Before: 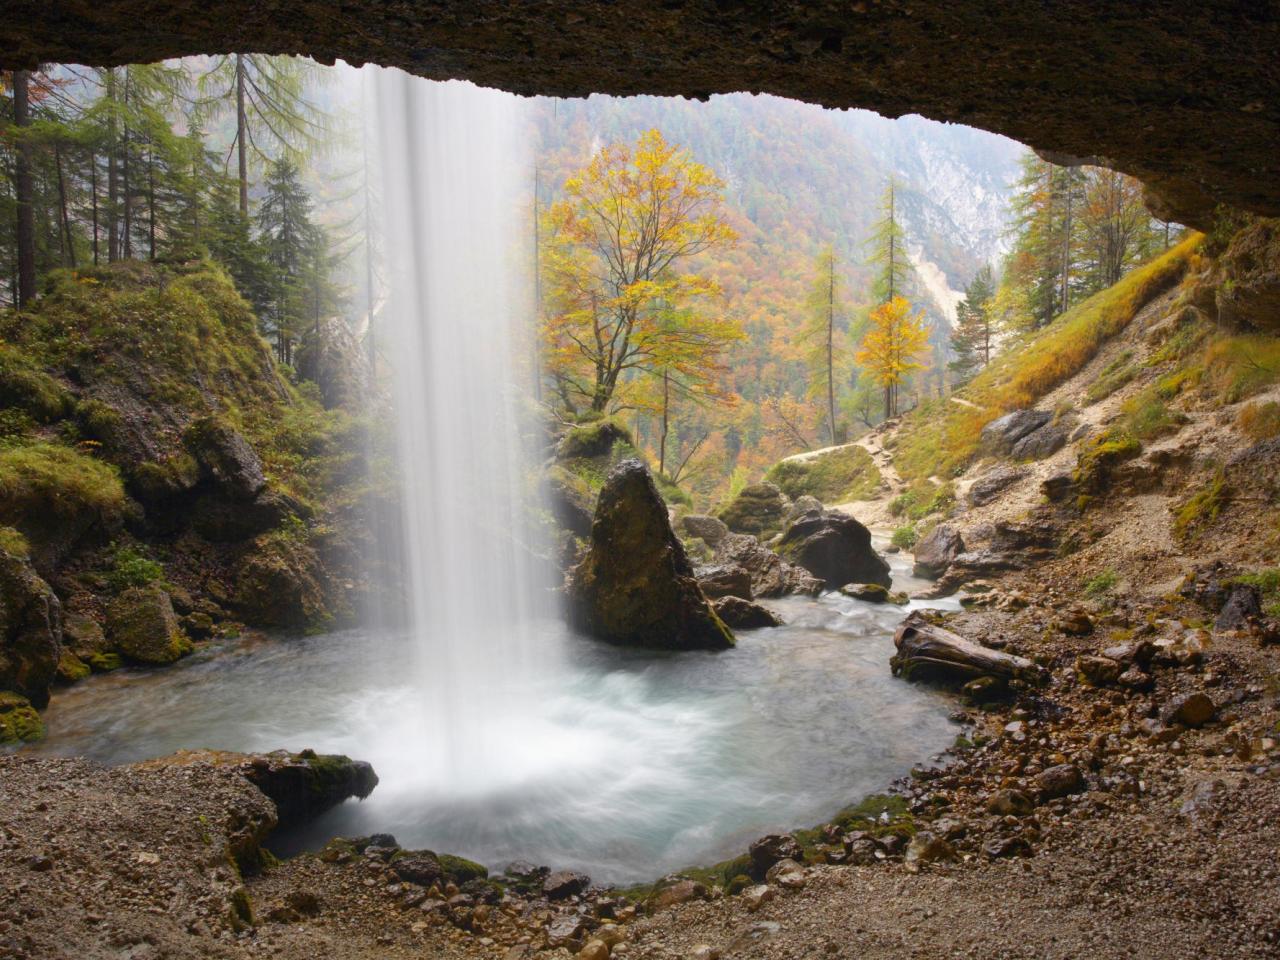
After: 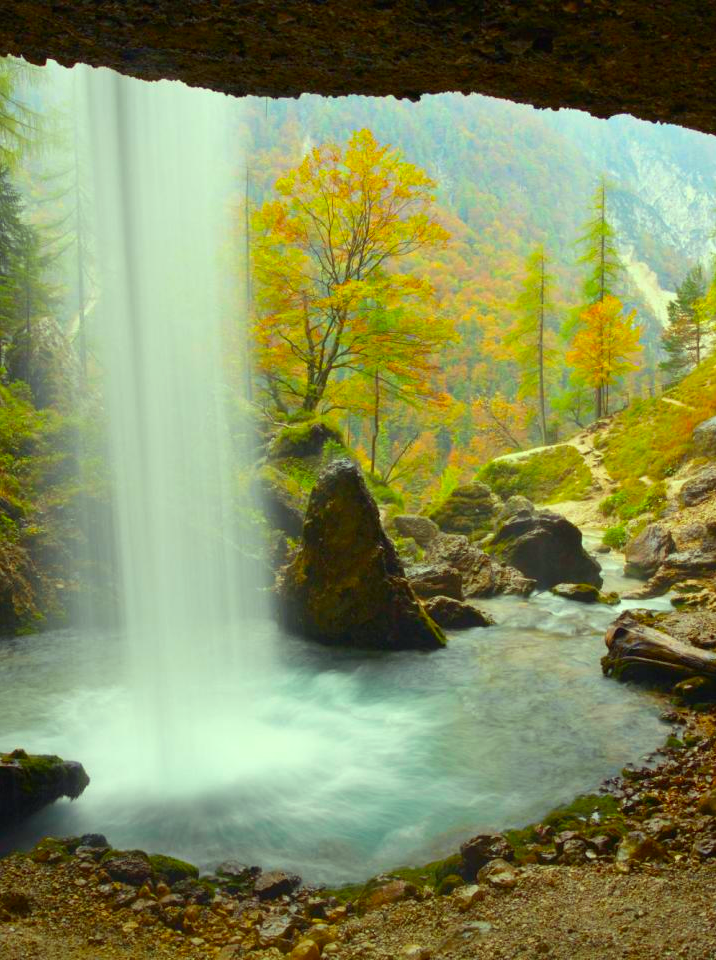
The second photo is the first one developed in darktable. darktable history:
crop and rotate: left 22.586%, right 21.453%
color correction: highlights a* -11.24, highlights b* 9.91, saturation 1.72
